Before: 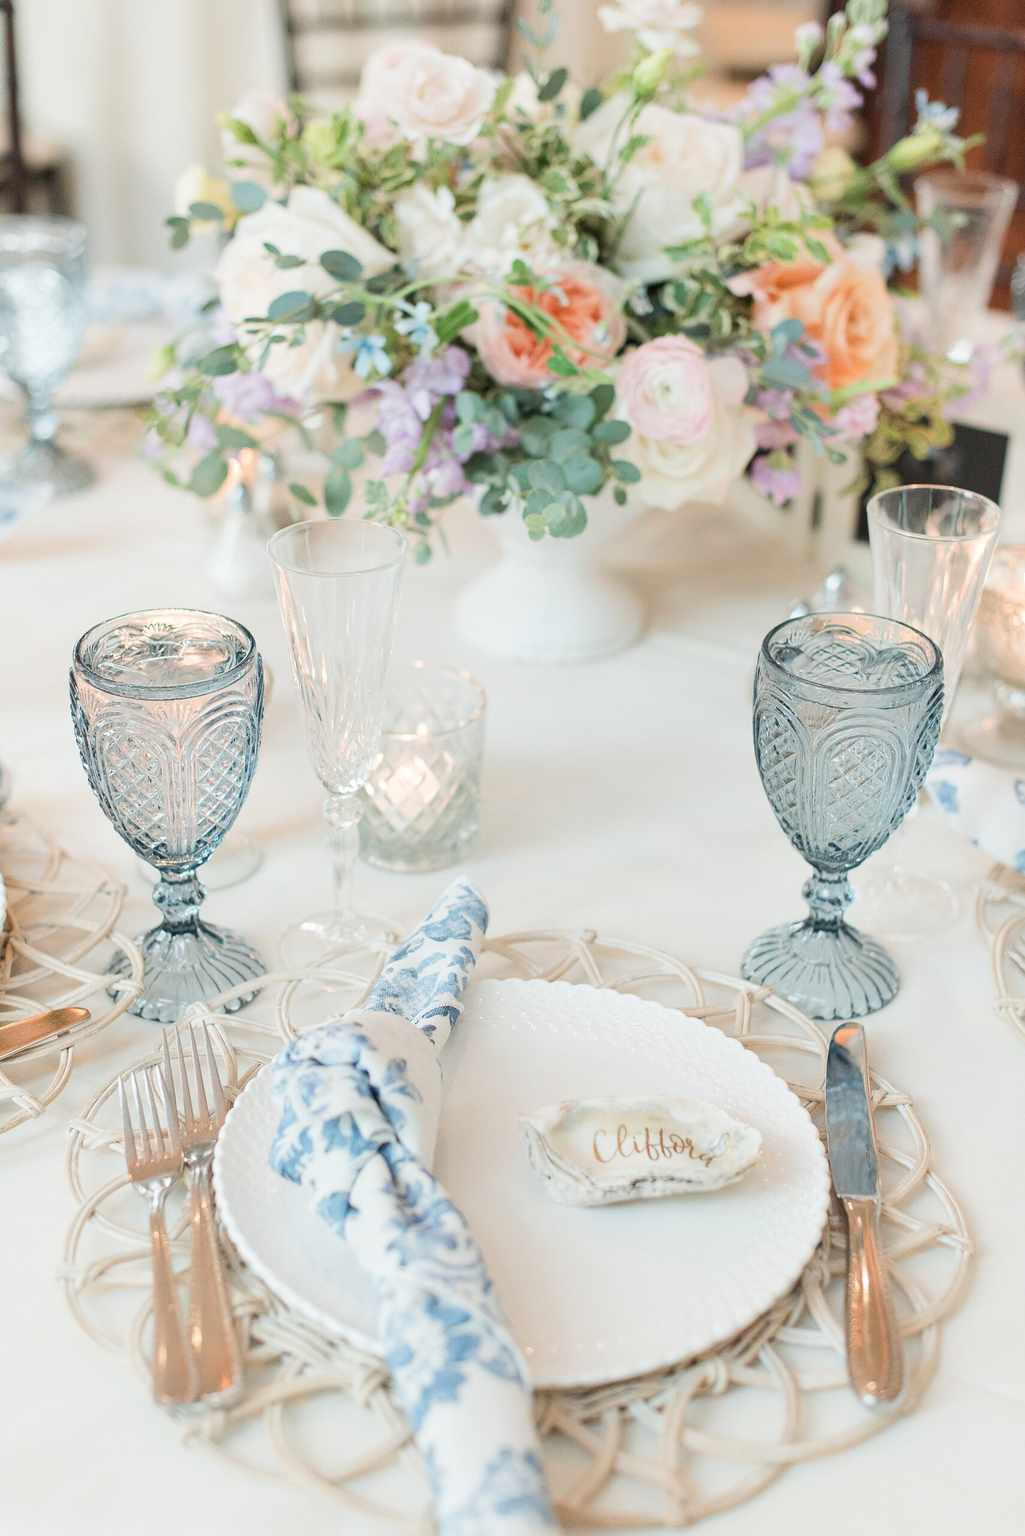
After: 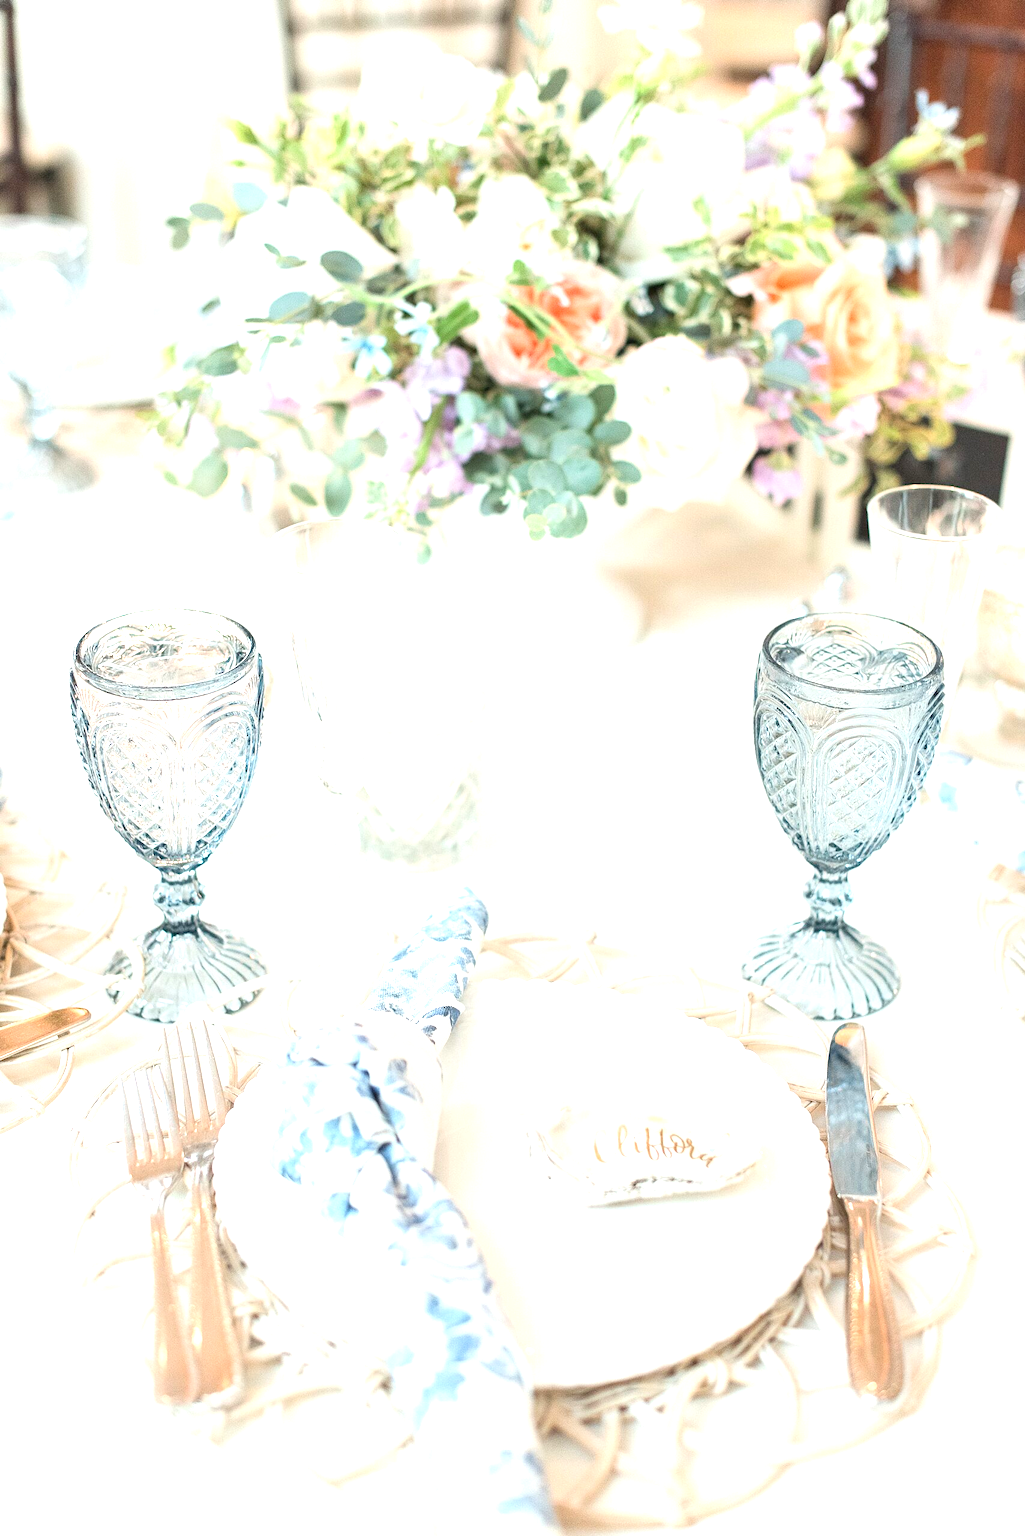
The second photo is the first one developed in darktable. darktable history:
exposure: black level correction 0.001, exposure 0.963 EV, compensate exposure bias true, compensate highlight preservation false
